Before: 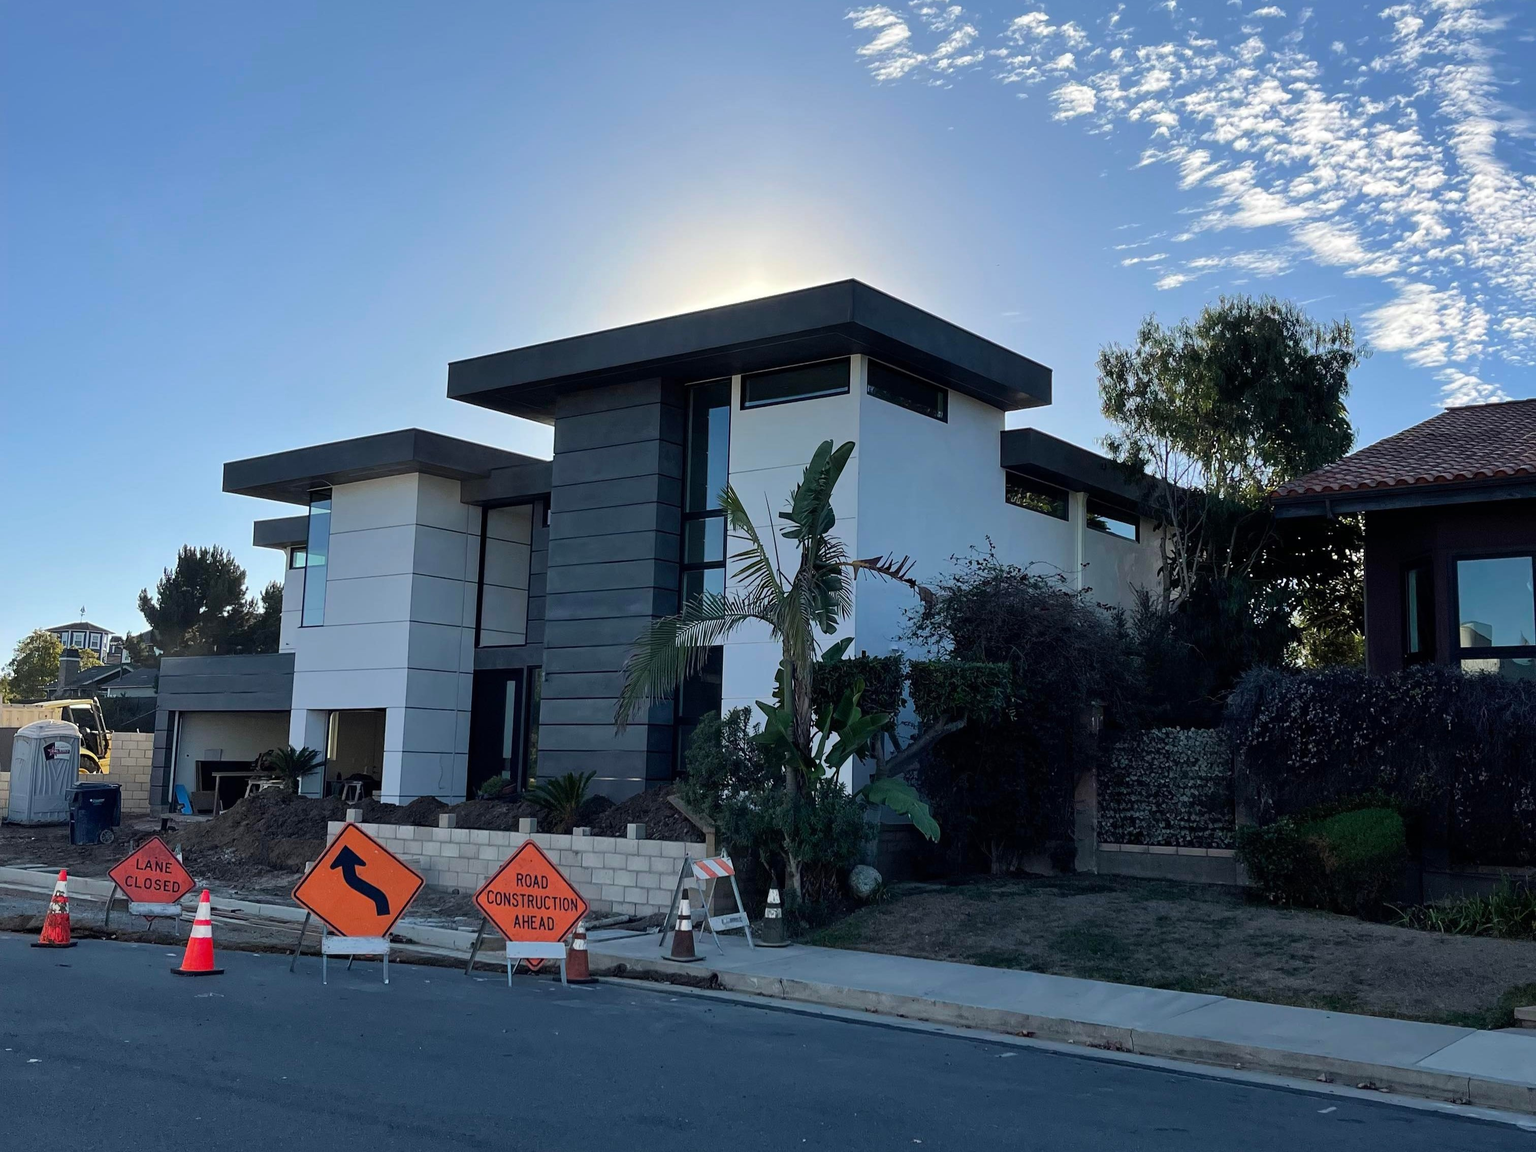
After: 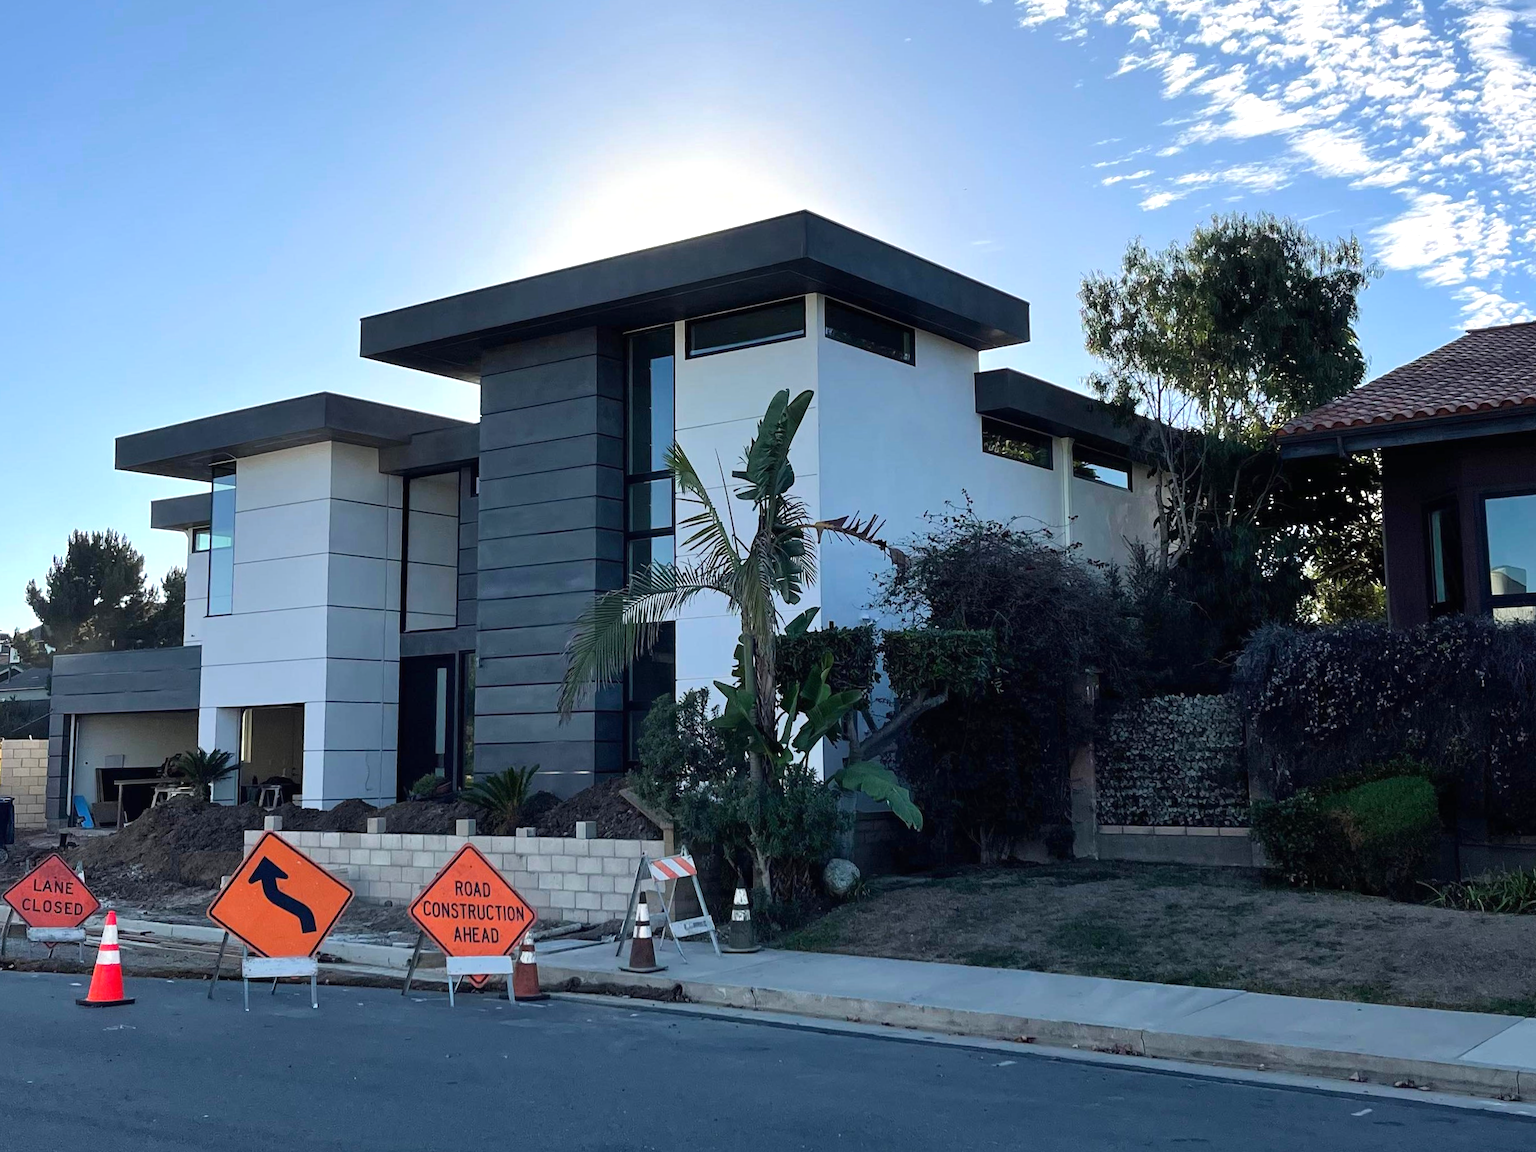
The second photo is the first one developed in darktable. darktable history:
crop and rotate: angle 1.96°, left 5.673%, top 5.673%
exposure: black level correction 0, exposure 0.5 EV, compensate highlight preservation false
